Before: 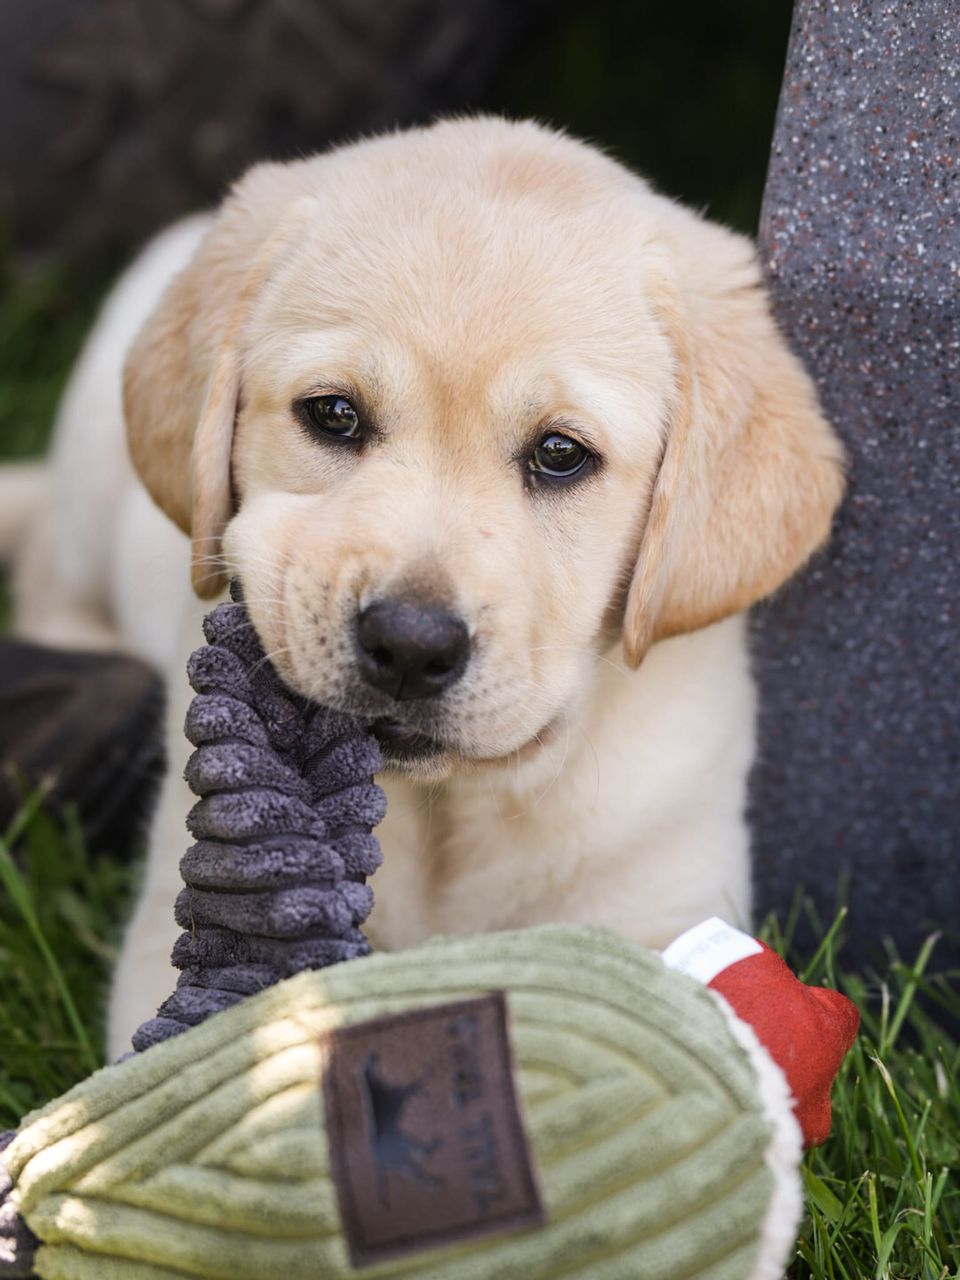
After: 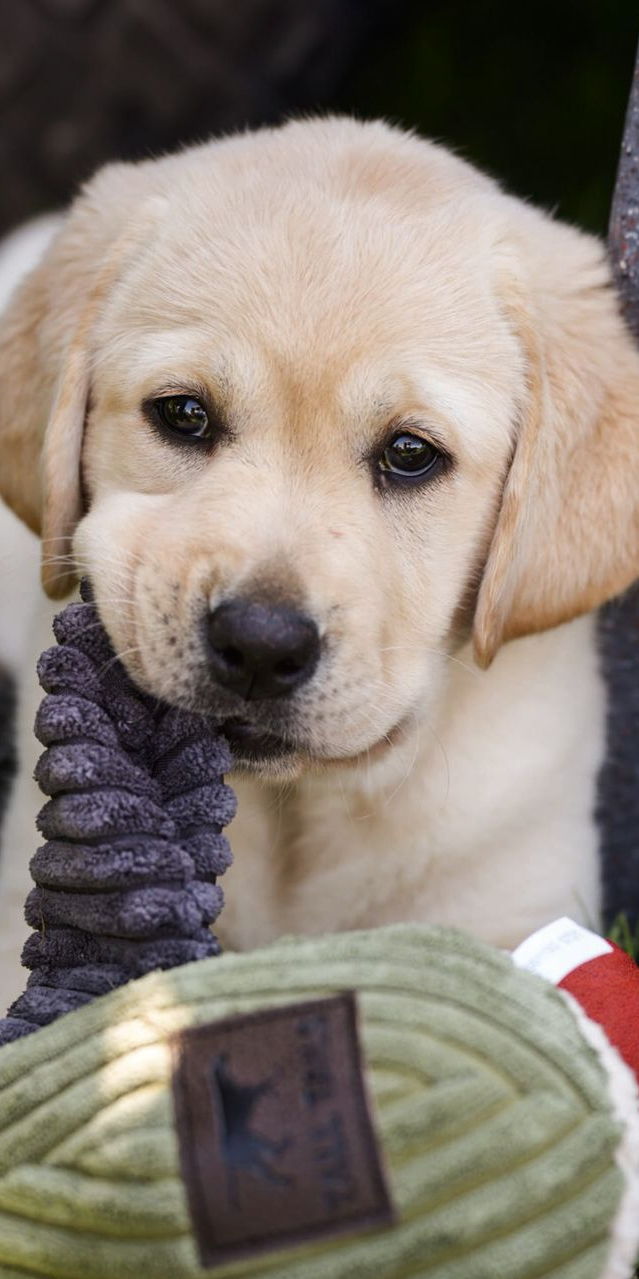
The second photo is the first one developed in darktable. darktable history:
contrast brightness saturation: brightness -0.093
crop and rotate: left 15.633%, right 17.72%
